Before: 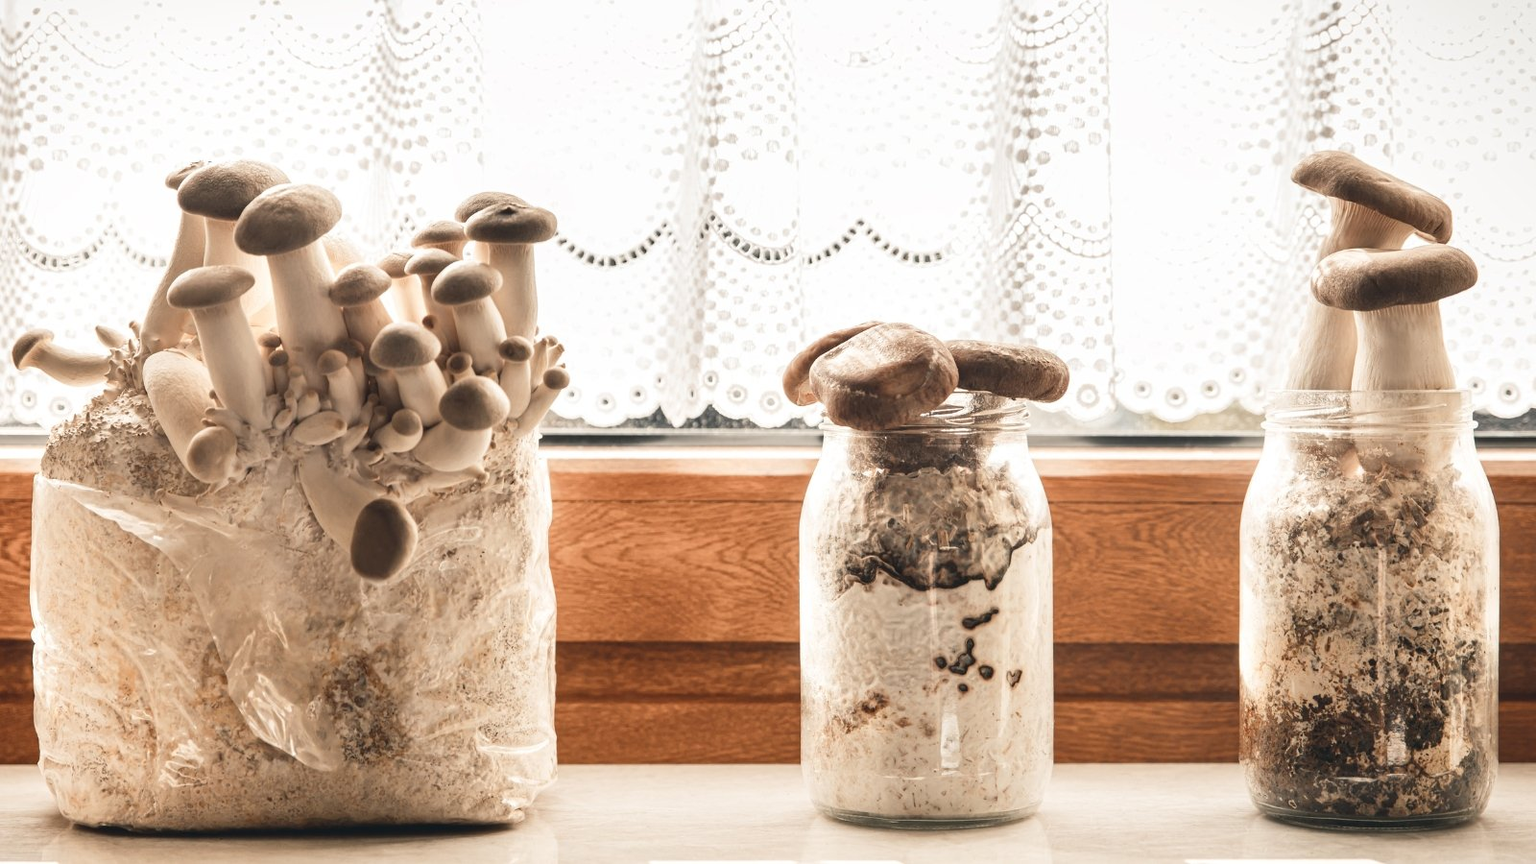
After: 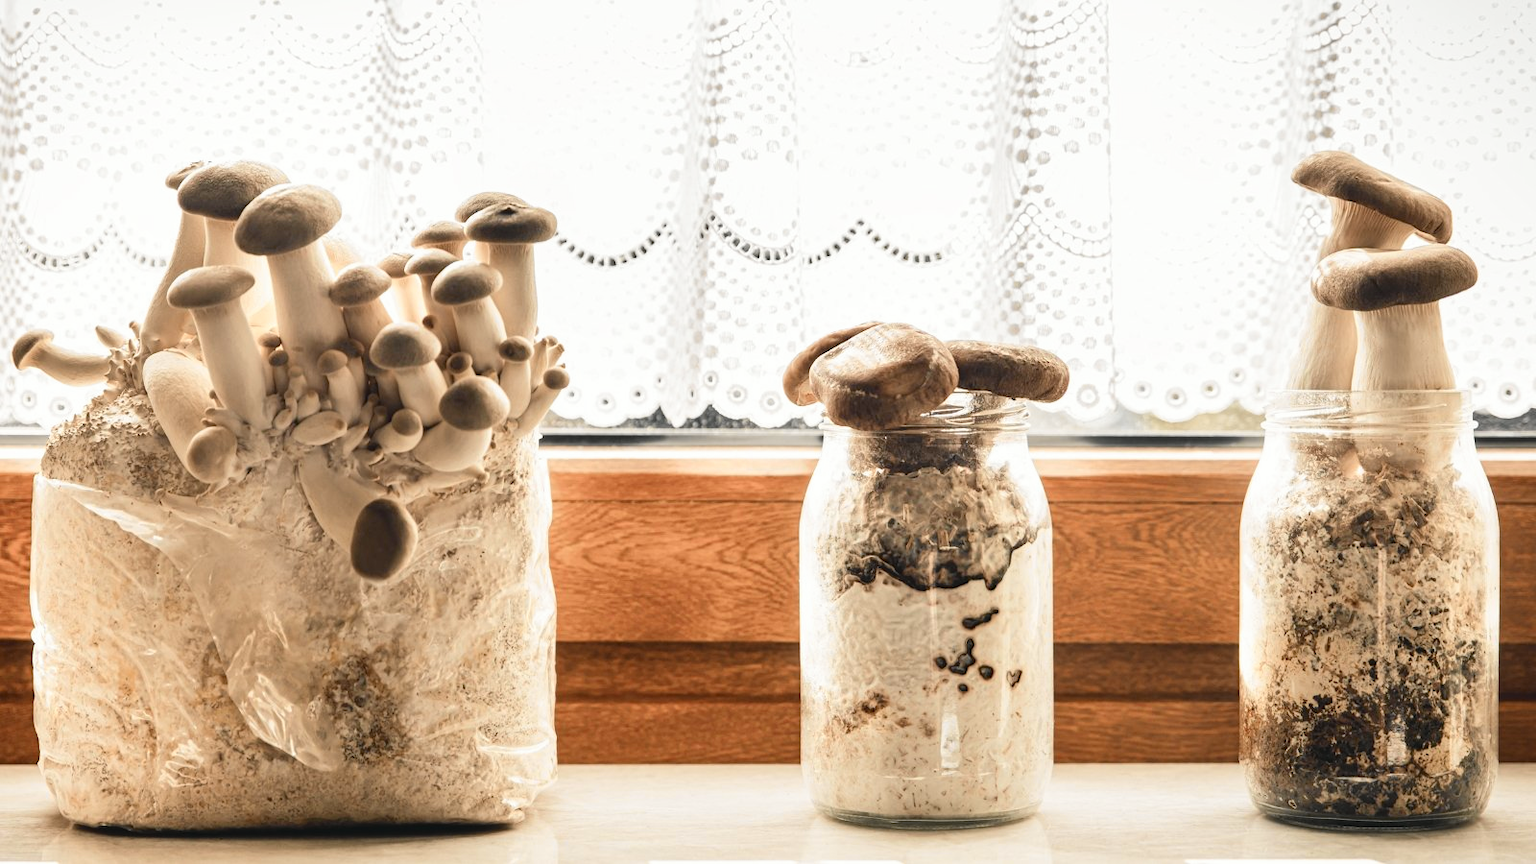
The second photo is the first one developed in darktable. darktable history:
tone curve: curves: ch0 [(0, 0) (0.037, 0.025) (0.131, 0.093) (0.275, 0.256) (0.497, 0.51) (0.617, 0.643) (0.704, 0.732) (0.813, 0.832) (0.911, 0.925) (0.997, 0.995)]; ch1 [(0, 0) (0.301, 0.3) (0.444, 0.45) (0.493, 0.495) (0.507, 0.503) (0.534, 0.533) (0.582, 0.58) (0.658, 0.693) (0.746, 0.77) (1, 1)]; ch2 [(0, 0) (0.246, 0.233) (0.36, 0.352) (0.415, 0.418) (0.476, 0.492) (0.502, 0.504) (0.525, 0.518) (0.539, 0.544) (0.586, 0.602) (0.634, 0.651) (0.706, 0.727) (0.853, 0.852) (1, 0.951)], color space Lab, independent channels, preserve colors none
